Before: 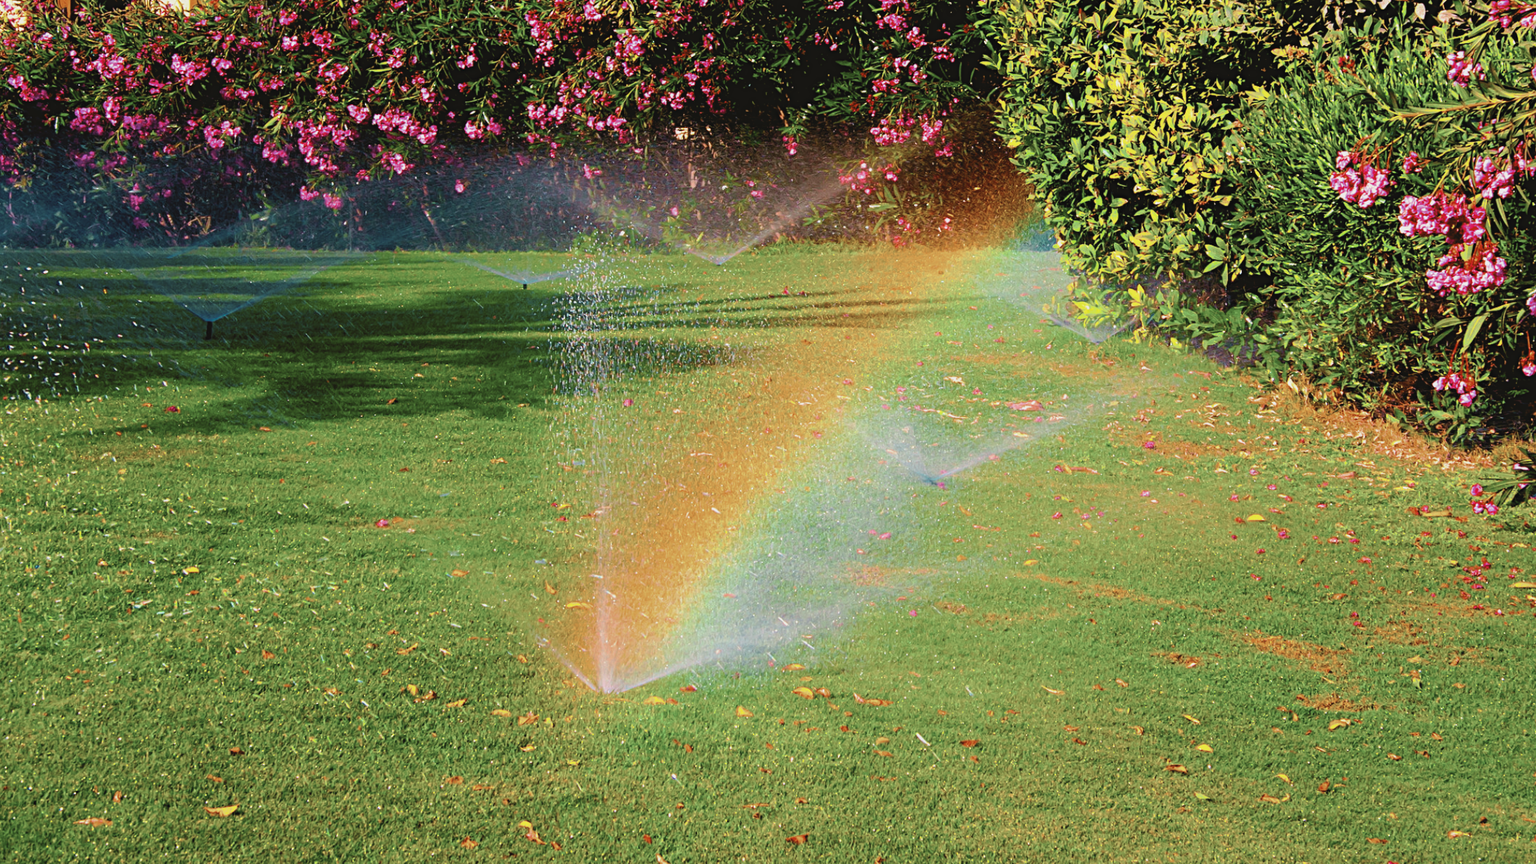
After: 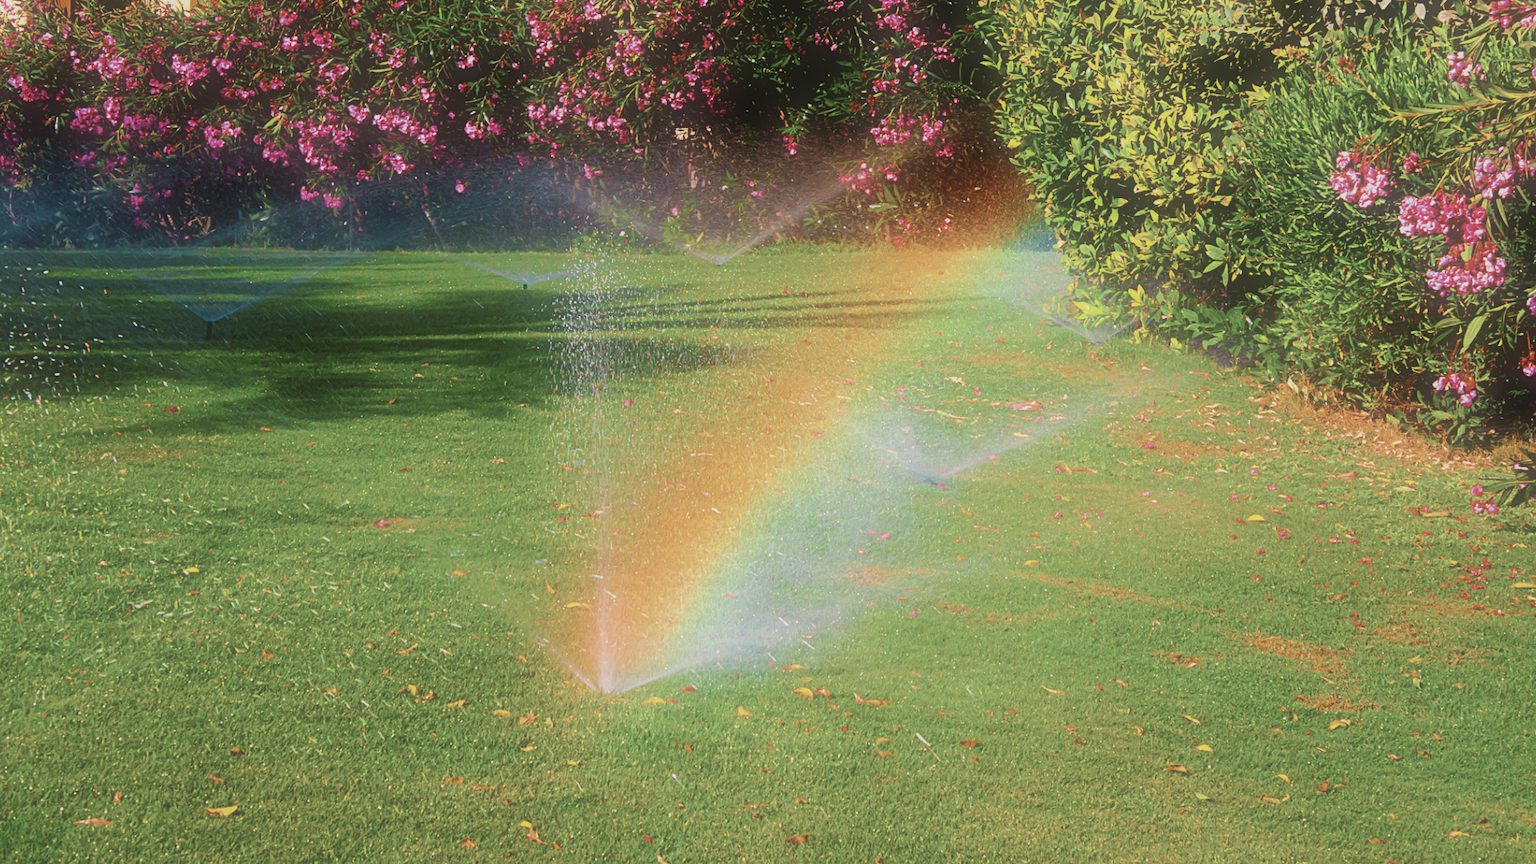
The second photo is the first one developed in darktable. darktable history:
soften: size 60.24%, saturation 65.46%, brightness 0.506 EV, mix 25.7%
exposure: black level correction 0.001, compensate highlight preservation false
color balance rgb: perceptual saturation grading › global saturation -1%
